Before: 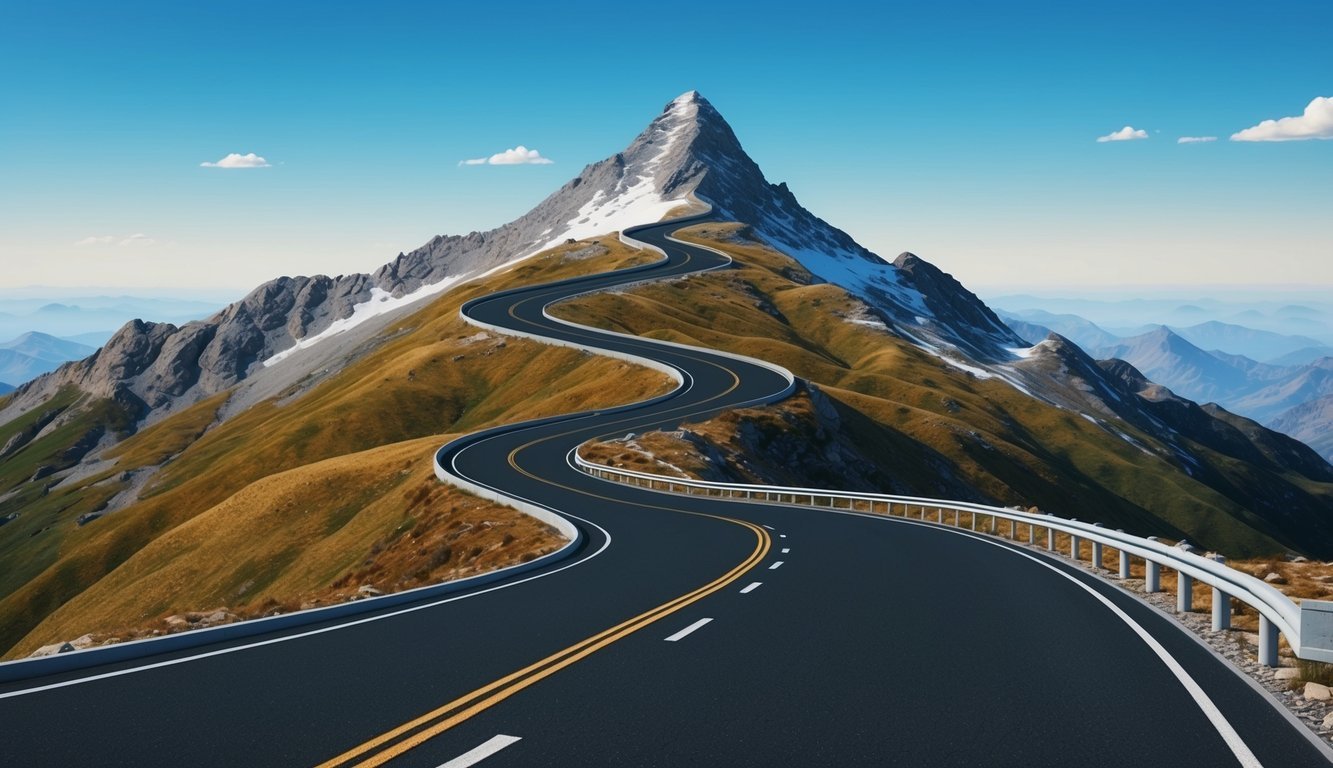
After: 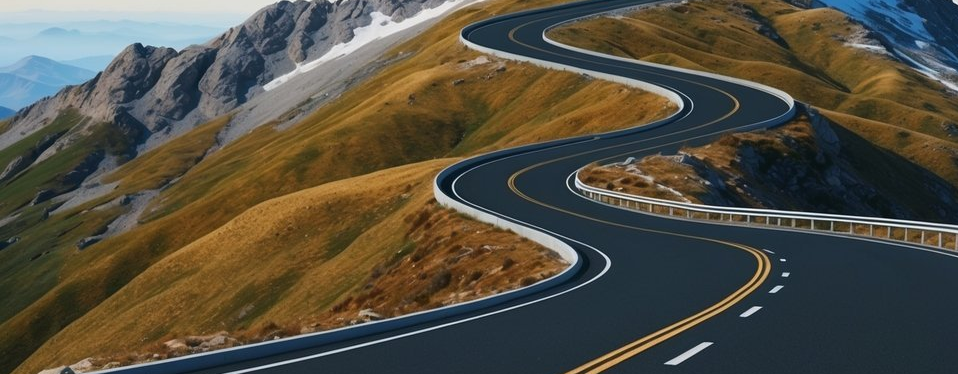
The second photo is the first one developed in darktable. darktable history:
crop: top 36.043%, right 28.117%, bottom 15.171%
